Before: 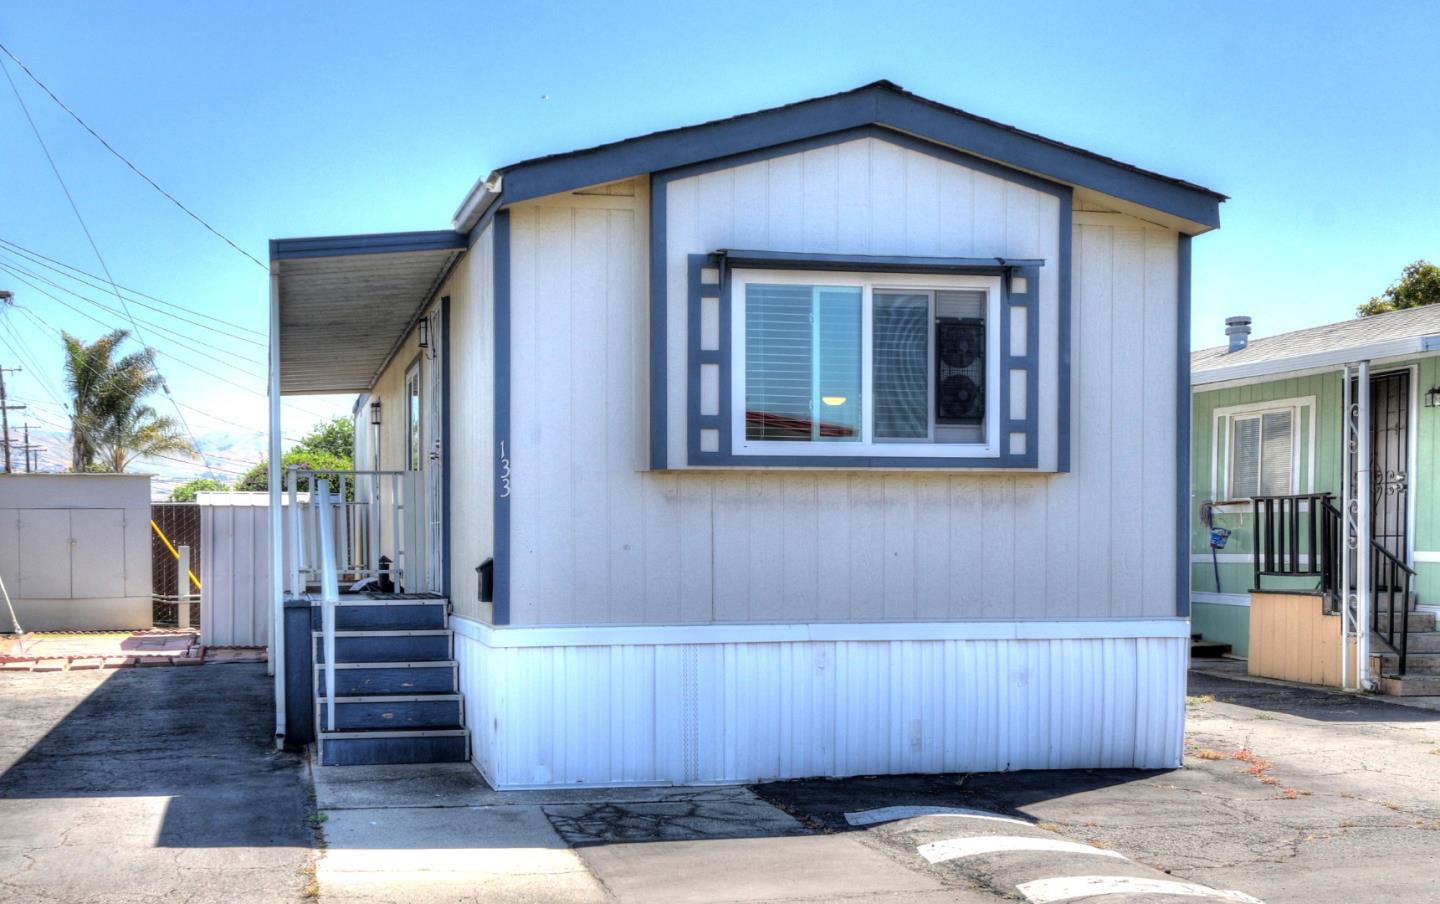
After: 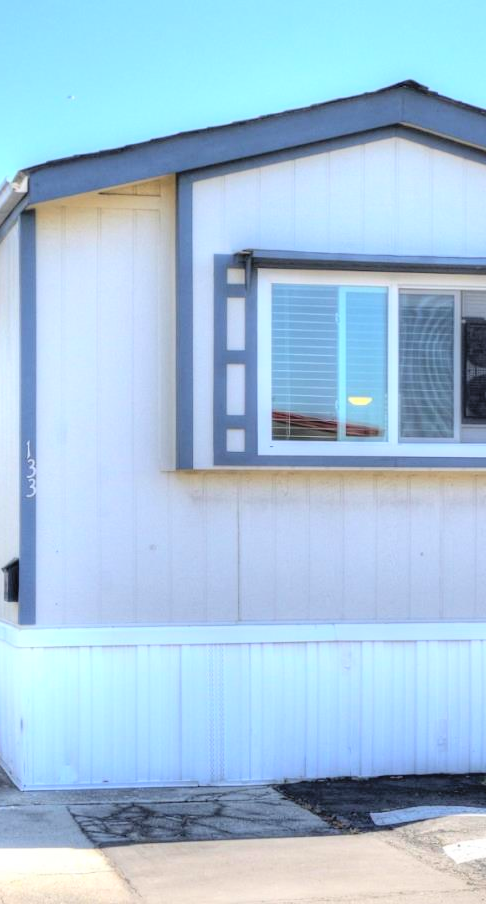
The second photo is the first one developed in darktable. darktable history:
contrast brightness saturation: contrast 0.099, brightness 0.308, saturation 0.14
crop: left 32.975%, right 33.219%
